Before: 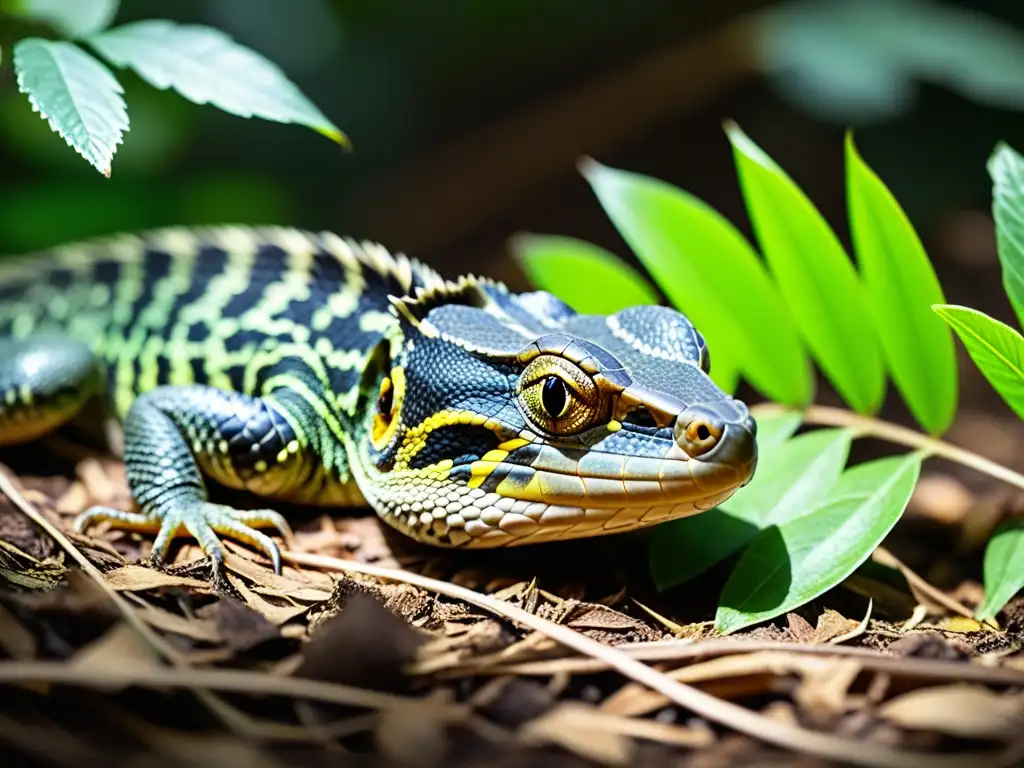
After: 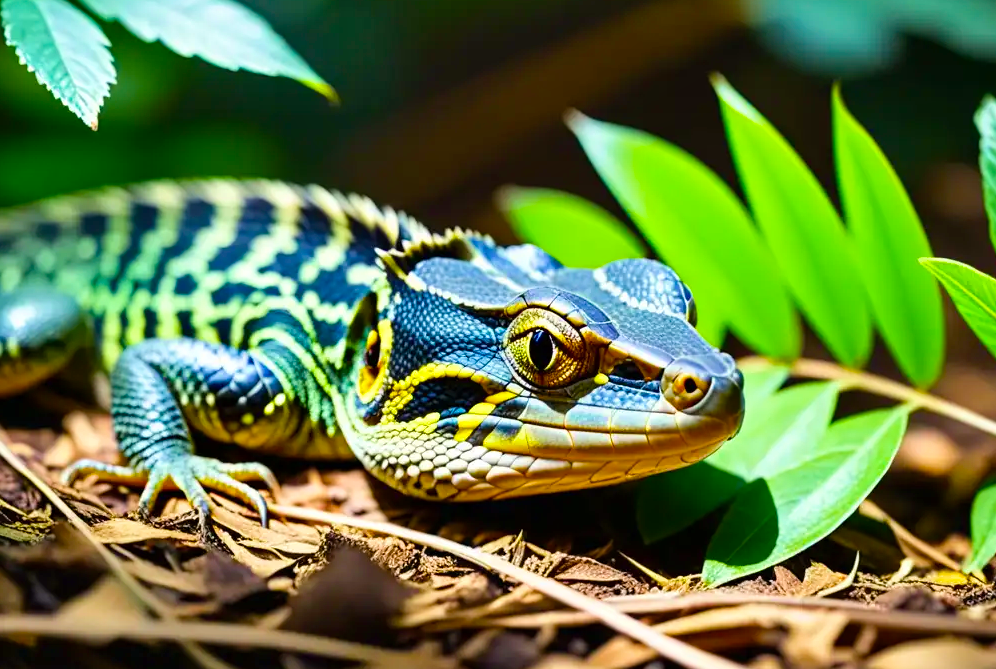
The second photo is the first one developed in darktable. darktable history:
velvia: strength 51.4%, mid-tones bias 0.517
crop: left 1.316%, top 6.155%, right 1.363%, bottom 6.719%
shadows and highlights: shadows 52, highlights -28.49, highlights color adjustment 74.08%, soften with gaussian
